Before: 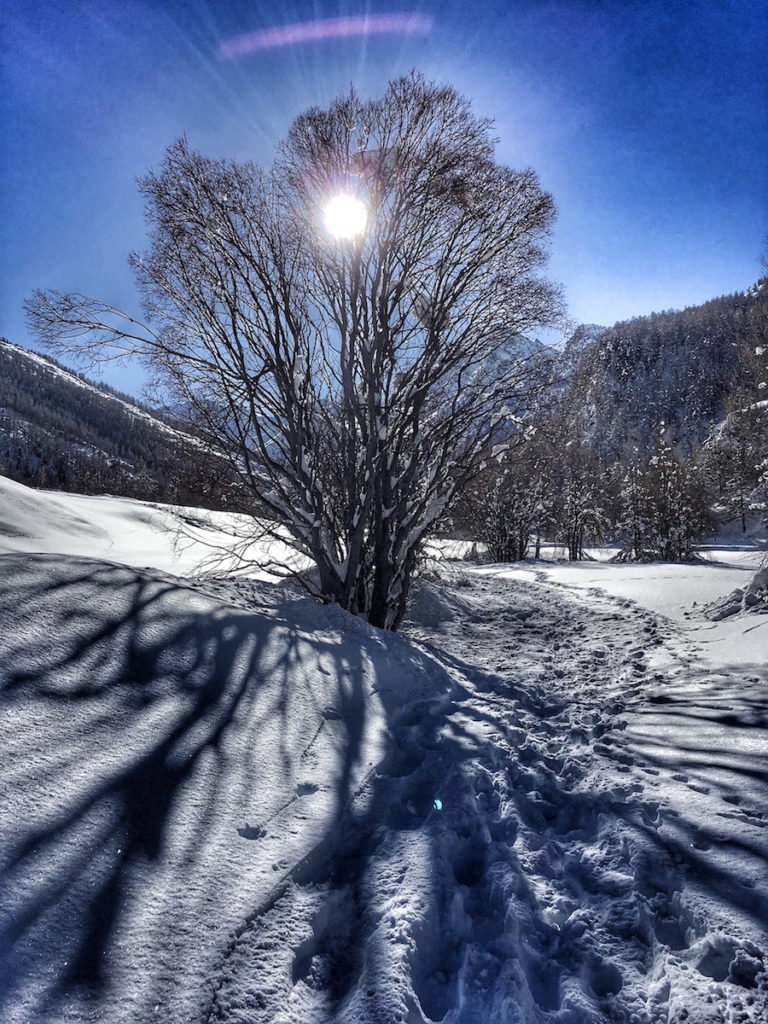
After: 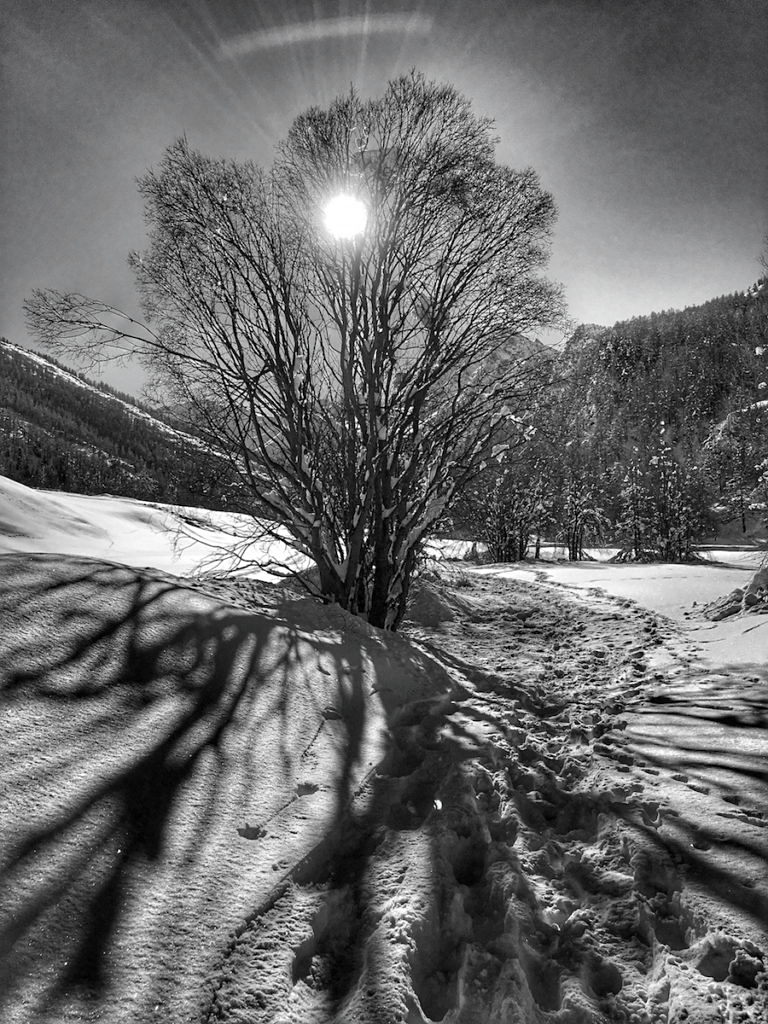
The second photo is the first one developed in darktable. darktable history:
contrast brightness saturation: saturation -0.982
sharpen: amount 0.205
